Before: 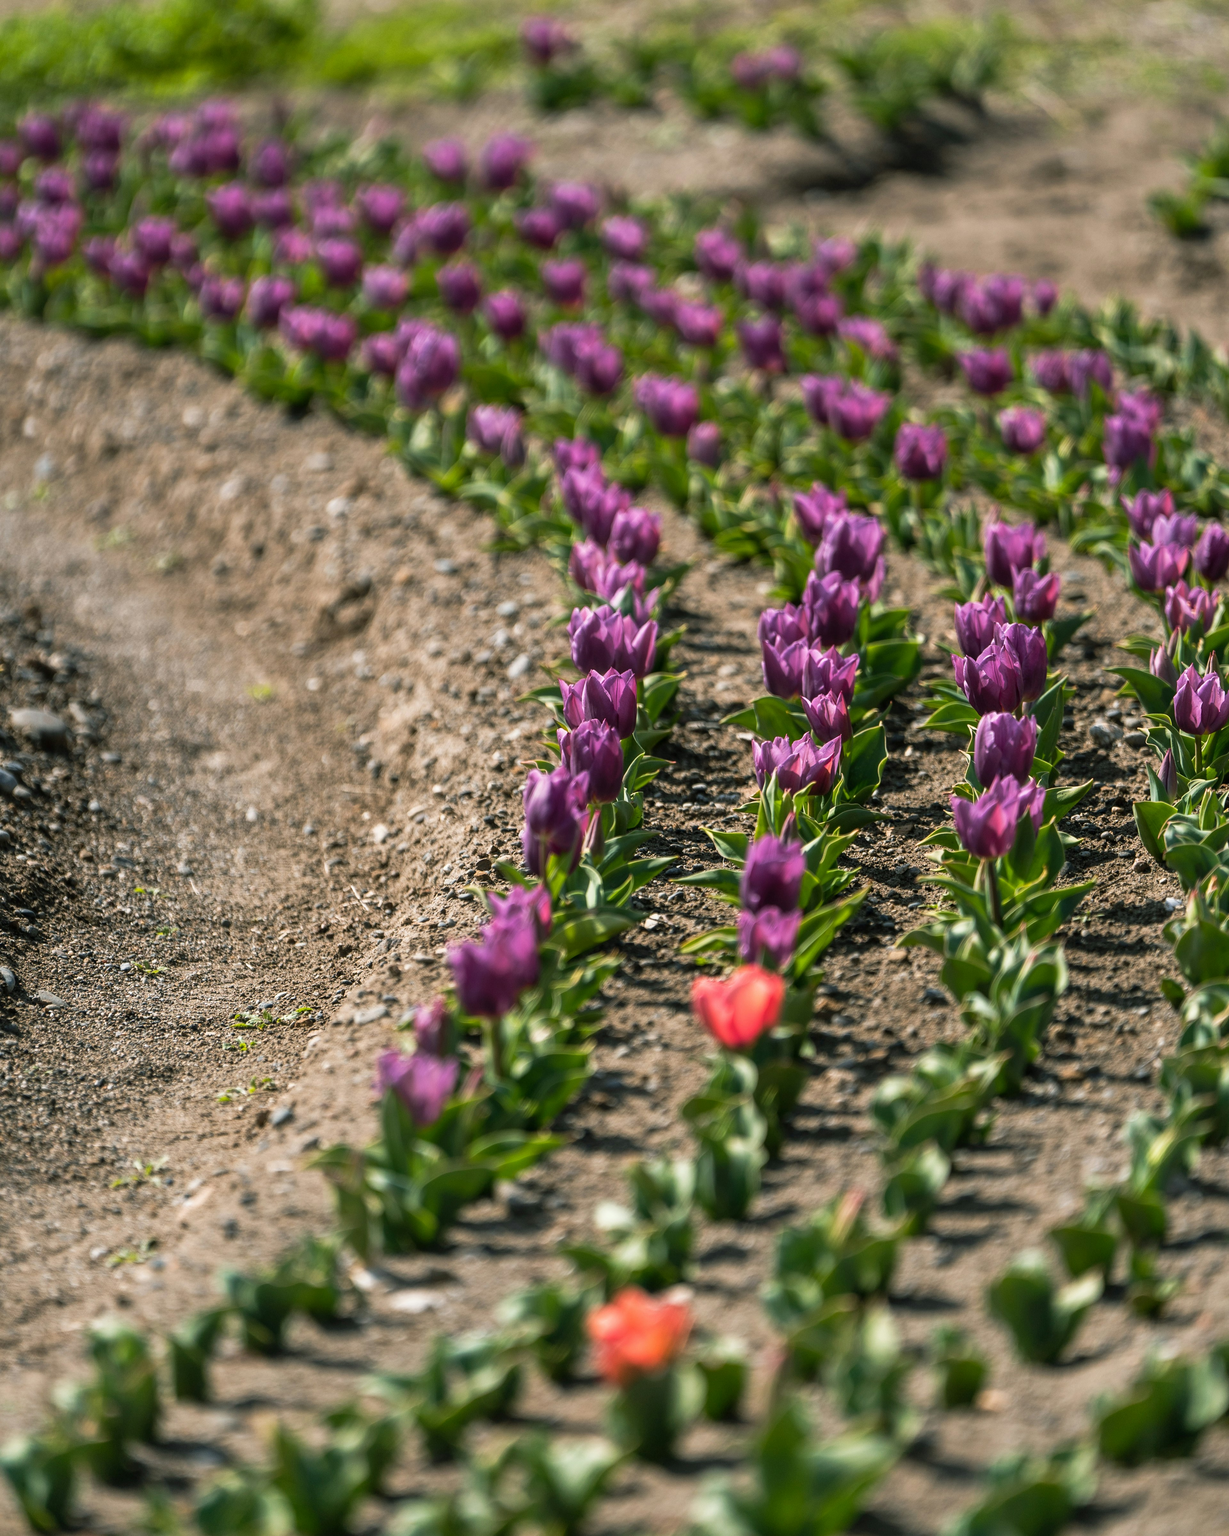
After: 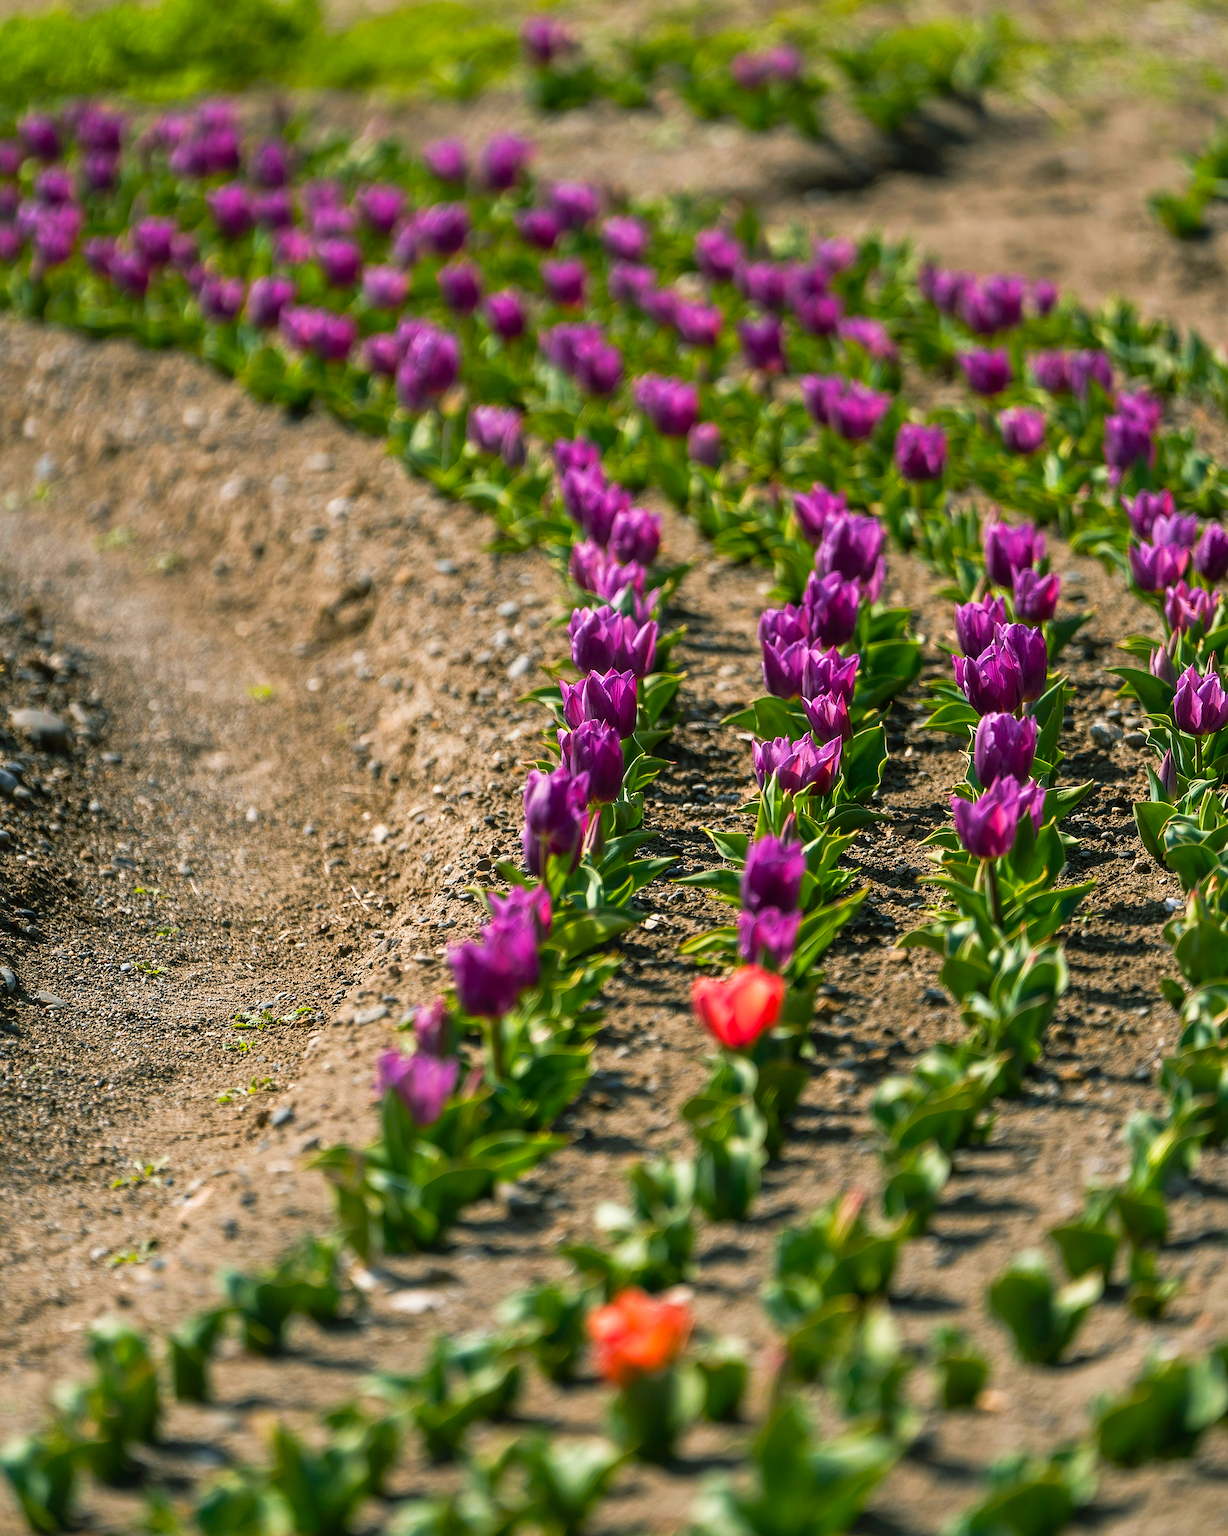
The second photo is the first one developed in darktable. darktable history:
sharpen: on, module defaults
velvia: strength 31.86%, mid-tones bias 0.205
